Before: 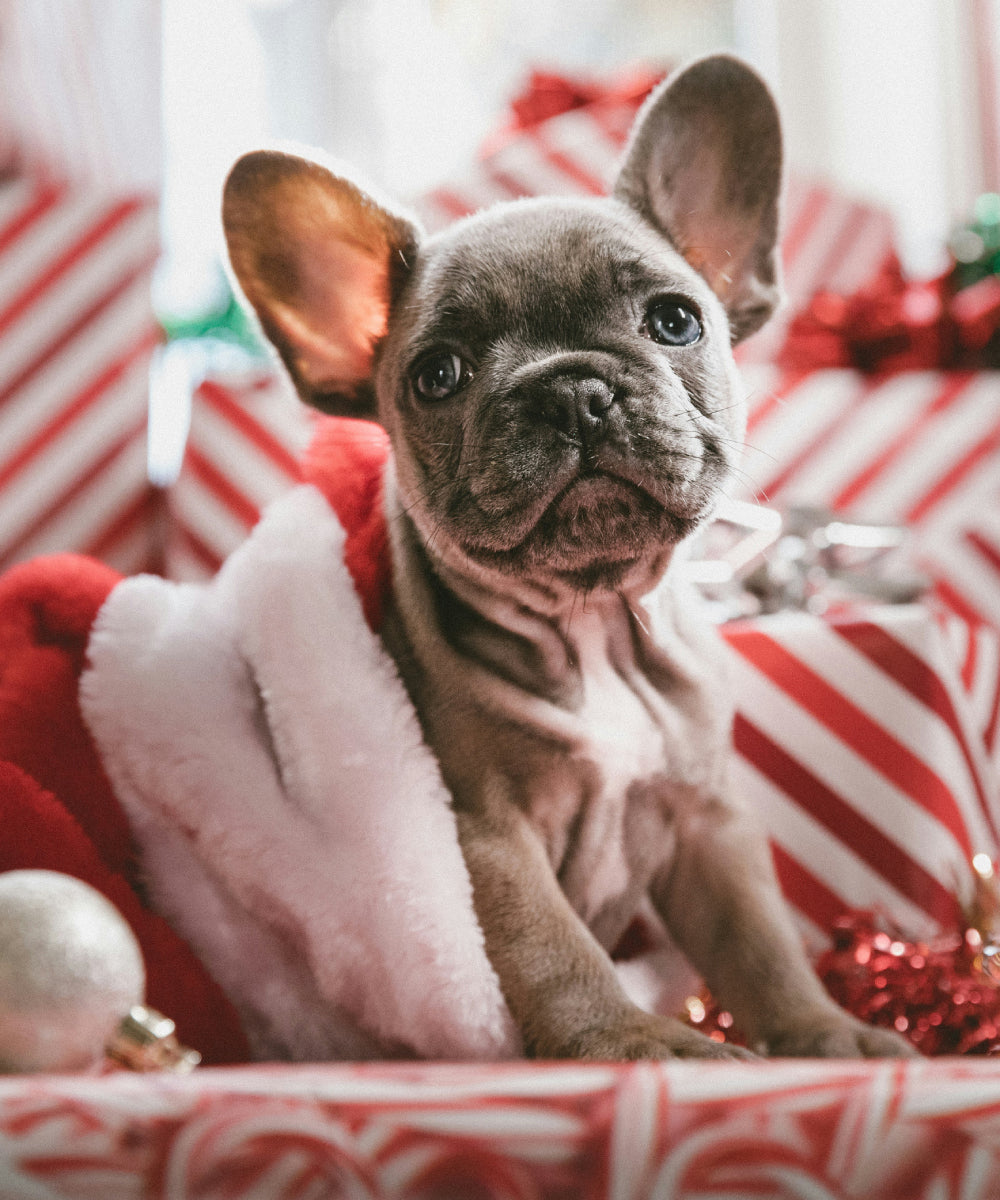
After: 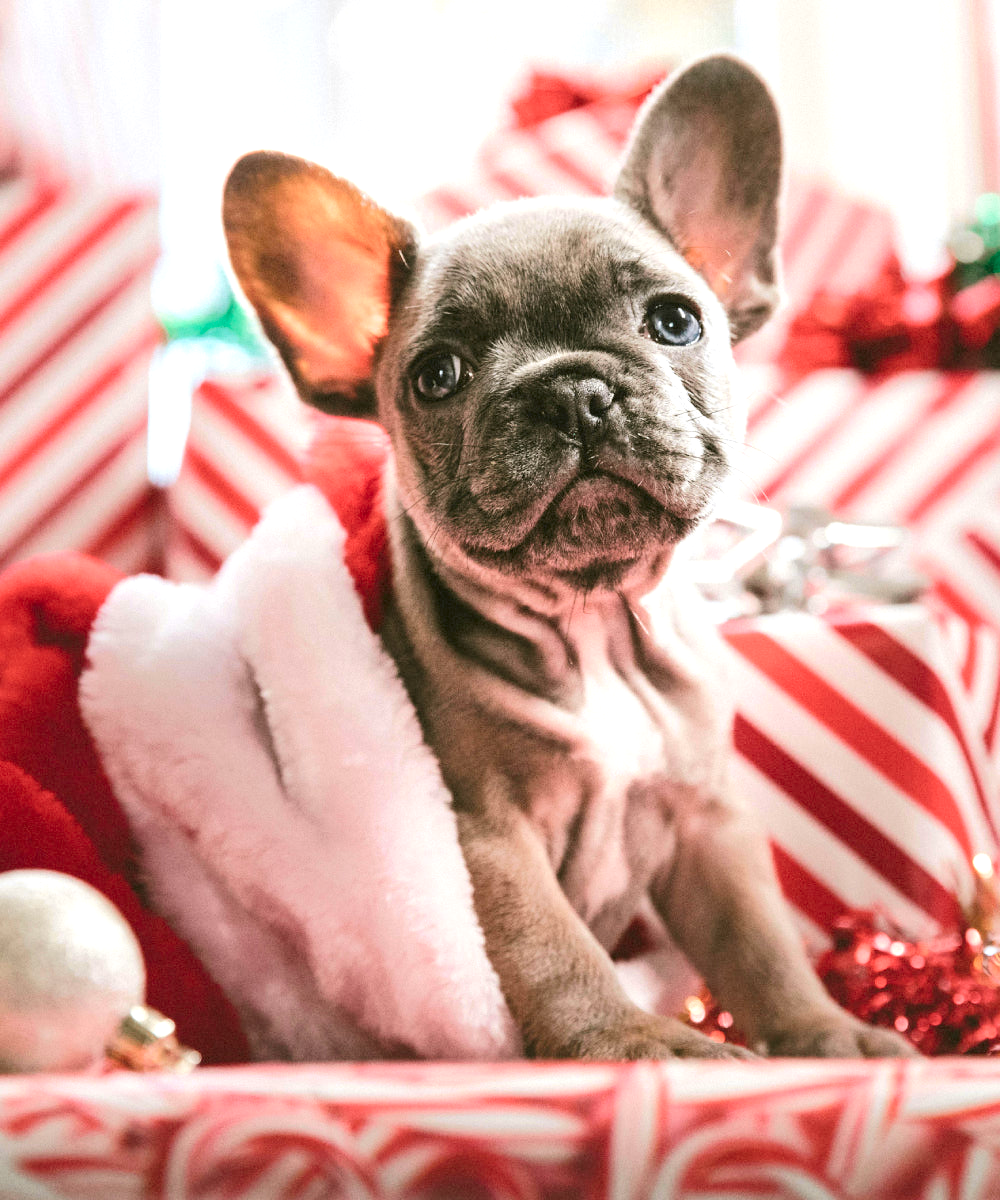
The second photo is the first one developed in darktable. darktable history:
levels: levels [0, 0.499, 1]
exposure: exposure 0.496 EV, compensate highlight preservation false
tone curve: curves: ch0 [(0, 0.013) (0.054, 0.018) (0.205, 0.191) (0.289, 0.292) (0.39, 0.424) (0.493, 0.551) (0.666, 0.743) (0.795, 0.841) (1, 0.998)]; ch1 [(0, 0) (0.385, 0.343) (0.439, 0.415) (0.494, 0.495) (0.501, 0.501) (0.51, 0.509) (0.54, 0.552) (0.586, 0.614) (0.66, 0.706) (0.783, 0.804) (1, 1)]; ch2 [(0, 0) (0.32, 0.281) (0.403, 0.399) (0.441, 0.428) (0.47, 0.469) (0.498, 0.496) (0.524, 0.538) (0.566, 0.579) (0.633, 0.665) (0.7, 0.711) (1, 1)], color space Lab, independent channels, preserve colors none
